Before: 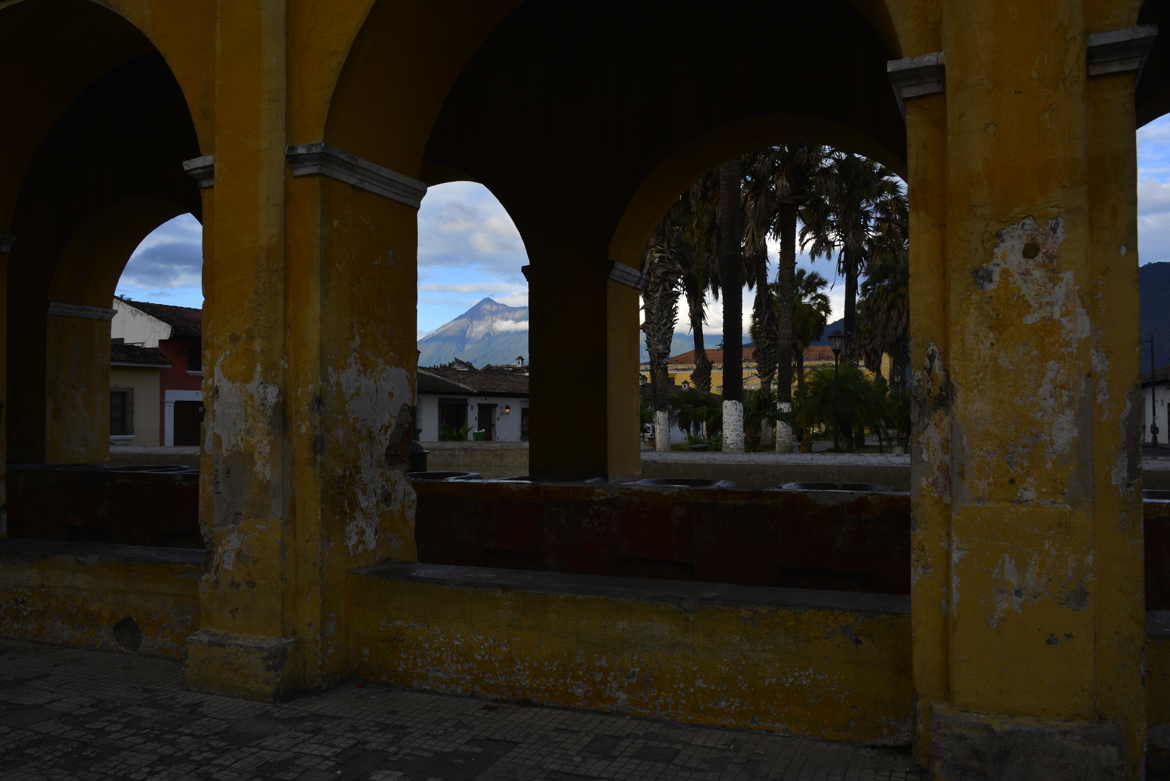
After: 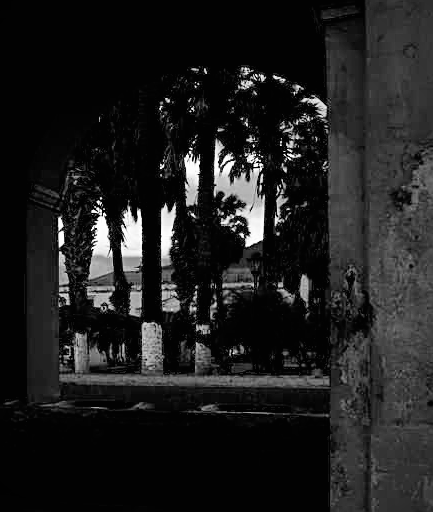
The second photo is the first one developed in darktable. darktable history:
contrast brightness saturation: contrast -0.013, brightness -0.014, saturation 0.038
exposure: black level correction 0, exposure 1 EV, compensate highlight preservation false
sharpen: on, module defaults
filmic rgb: black relative exposure -5.09 EV, white relative exposure 3.51 EV, hardness 3.19, contrast 1.197, highlights saturation mix -49.74%, add noise in highlights 0.001, preserve chrominance max RGB, color science v3 (2019), use custom middle-gray values true, contrast in highlights soft
shadows and highlights: shadows 2.71, highlights -19, soften with gaussian
crop and rotate: left 49.72%, top 10.088%, right 13.188%, bottom 24.299%
vignetting: fall-off radius 61.07%, unbound false
